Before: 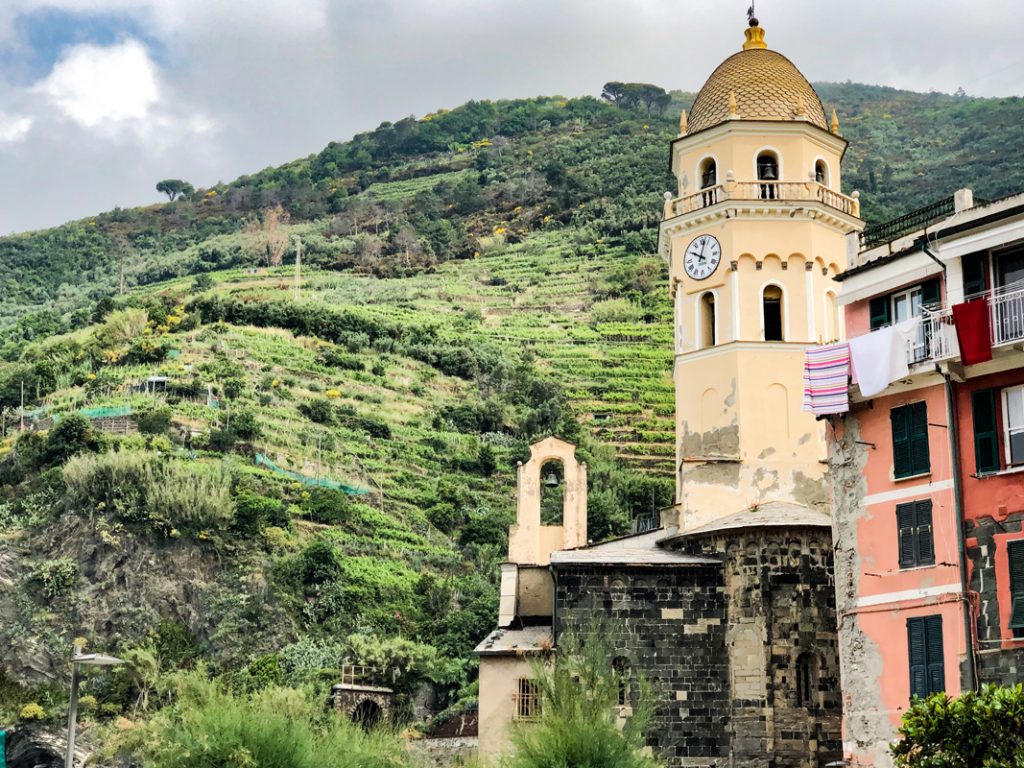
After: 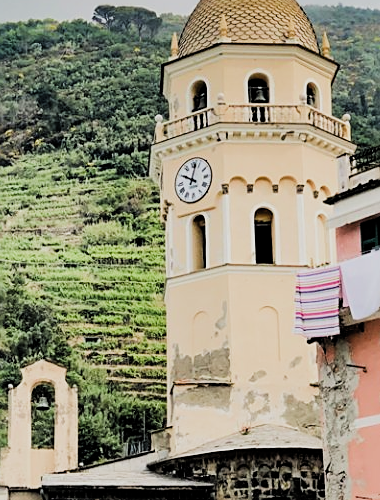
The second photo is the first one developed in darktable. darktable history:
crop and rotate: left 49.732%, top 10.117%, right 13.157%, bottom 24.77%
color balance rgb: perceptual saturation grading › global saturation 0.085%, perceptual brilliance grading › highlights 5.525%, perceptual brilliance grading › shadows -9.461%
sharpen: on, module defaults
filmic rgb: black relative exposure -7.65 EV, white relative exposure 4.56 EV, hardness 3.61, color science v4 (2020), iterations of high-quality reconstruction 0, contrast in shadows soft, contrast in highlights soft
